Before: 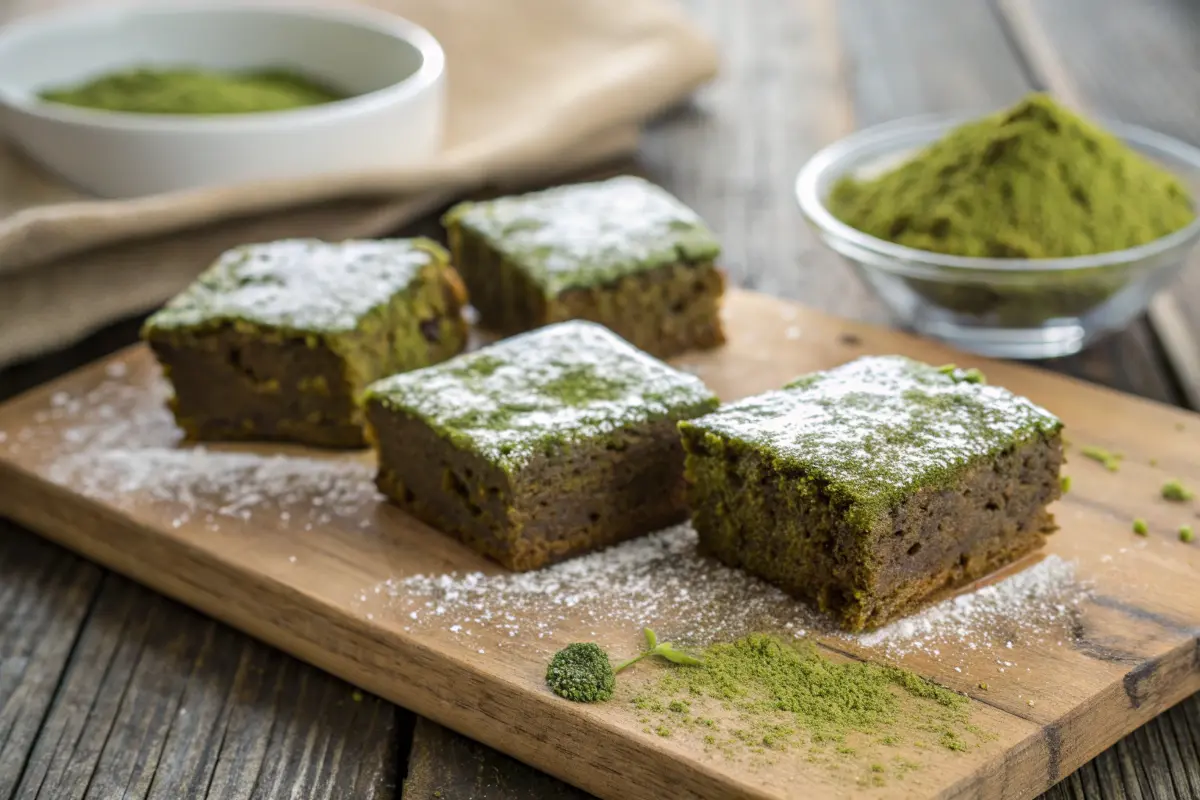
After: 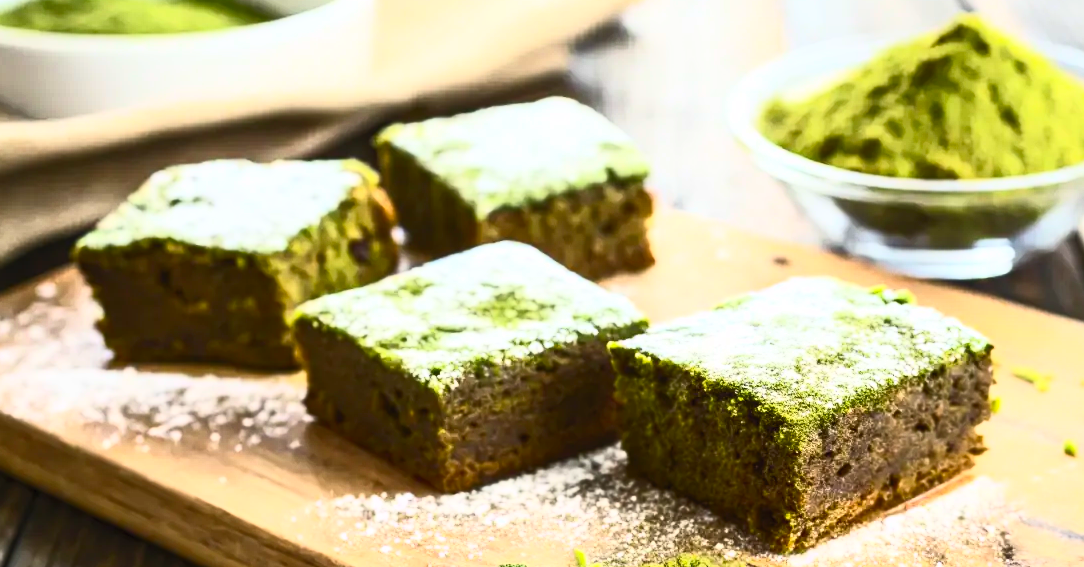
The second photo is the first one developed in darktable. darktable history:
crop: left 5.849%, top 9.953%, right 3.756%, bottom 19.133%
contrast brightness saturation: contrast 0.838, brightness 0.597, saturation 0.57
